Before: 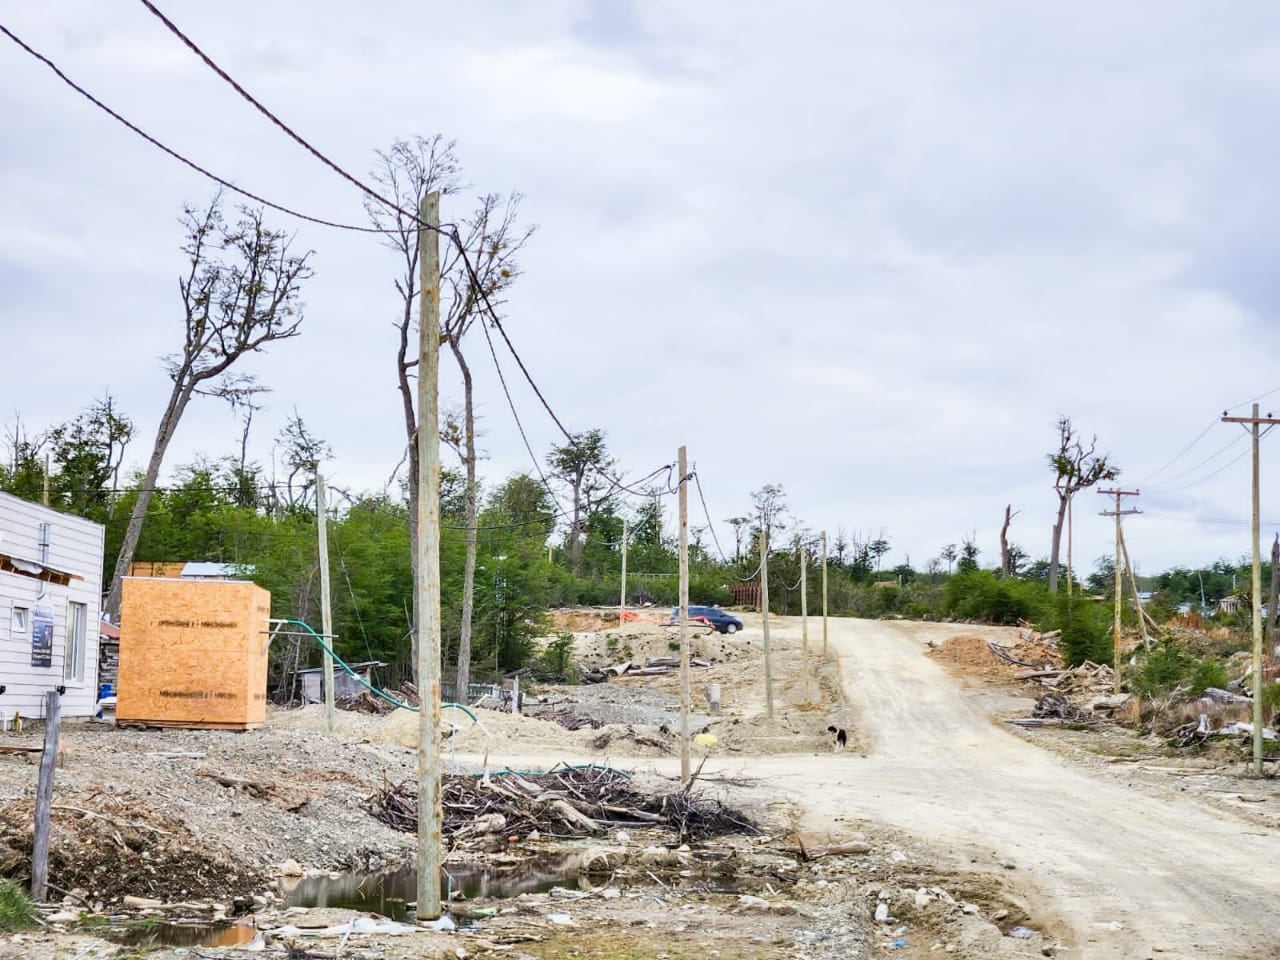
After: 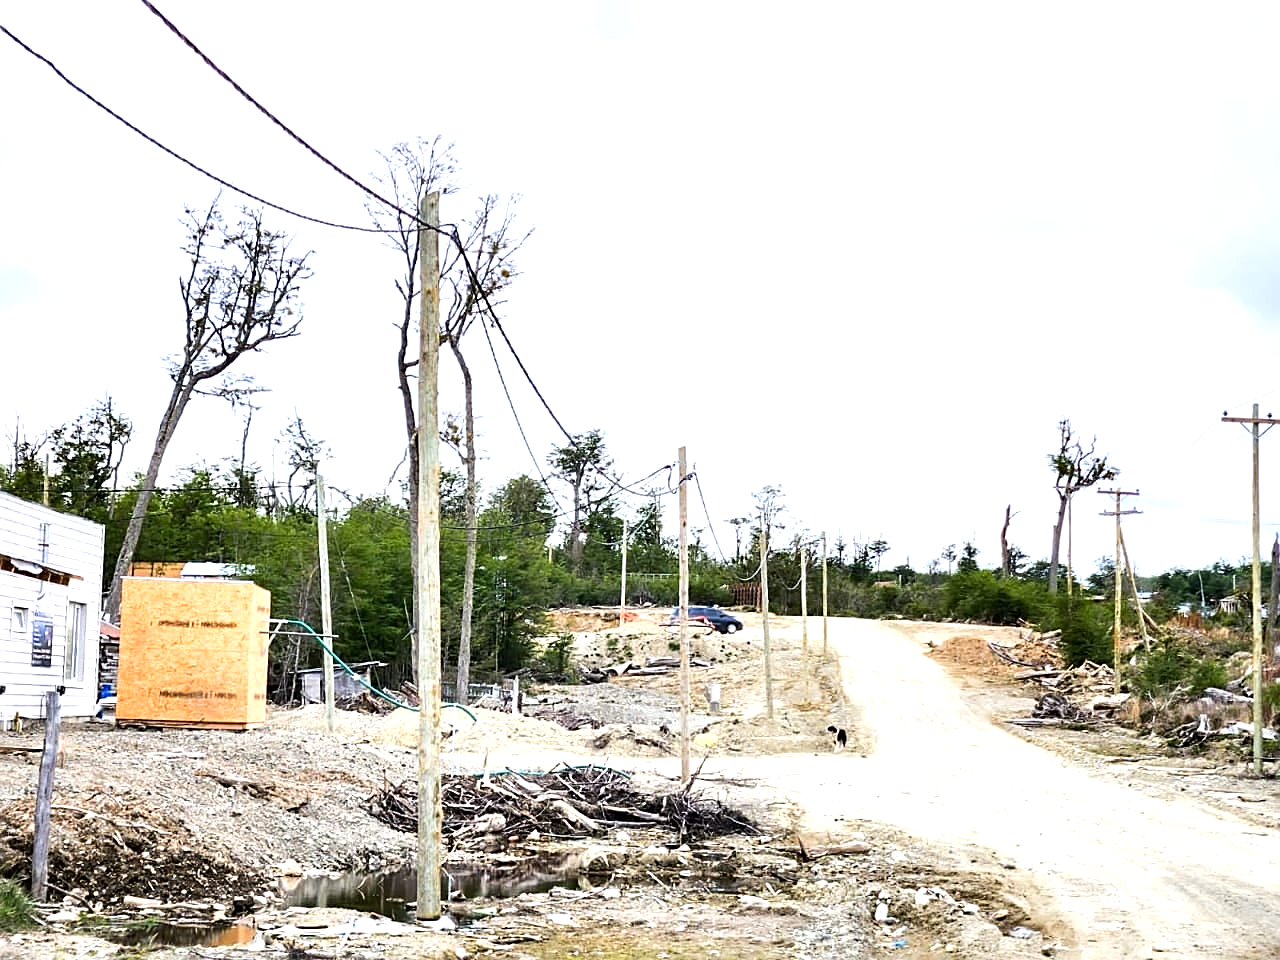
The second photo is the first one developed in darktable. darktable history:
tone equalizer: -8 EV -0.736 EV, -7 EV -0.721 EV, -6 EV -0.606 EV, -5 EV -0.399 EV, -3 EV 0.385 EV, -2 EV 0.6 EV, -1 EV 0.684 EV, +0 EV 0.72 EV, smoothing diameter 2.02%, edges refinement/feathering 23.69, mask exposure compensation -1.57 EV, filter diffusion 5
sharpen: on, module defaults
